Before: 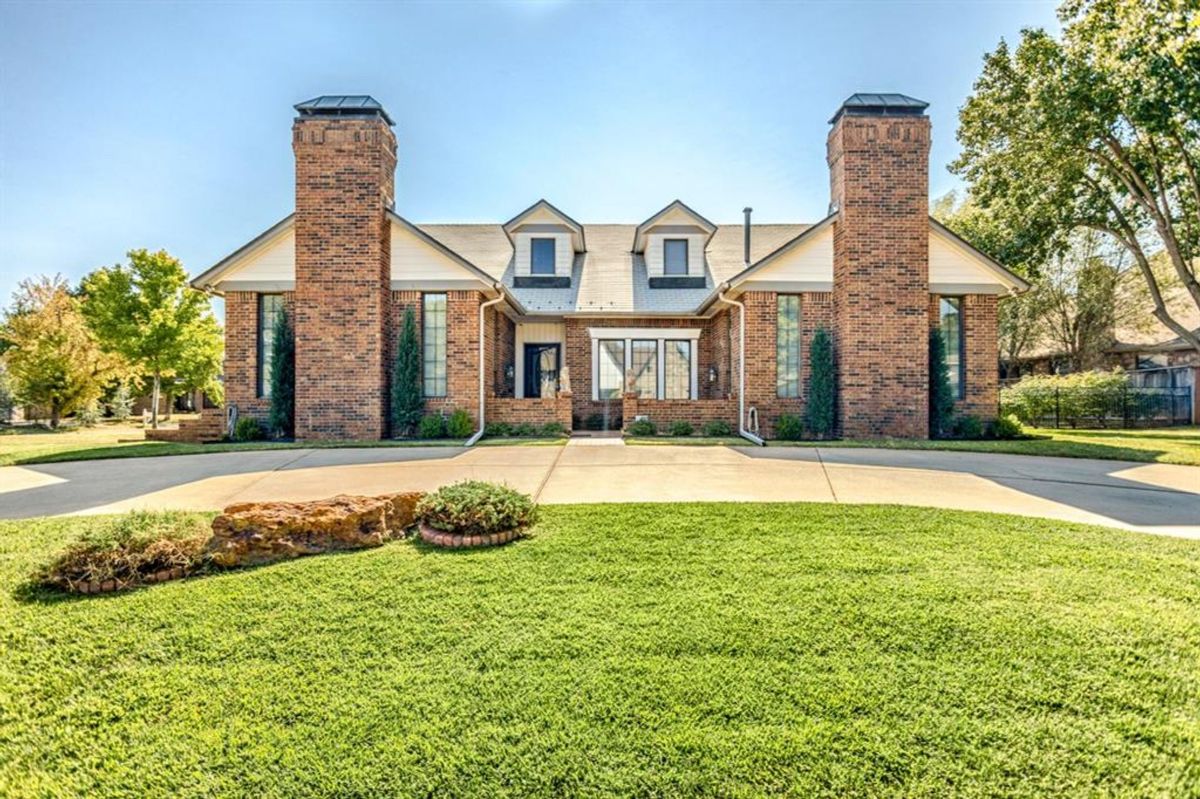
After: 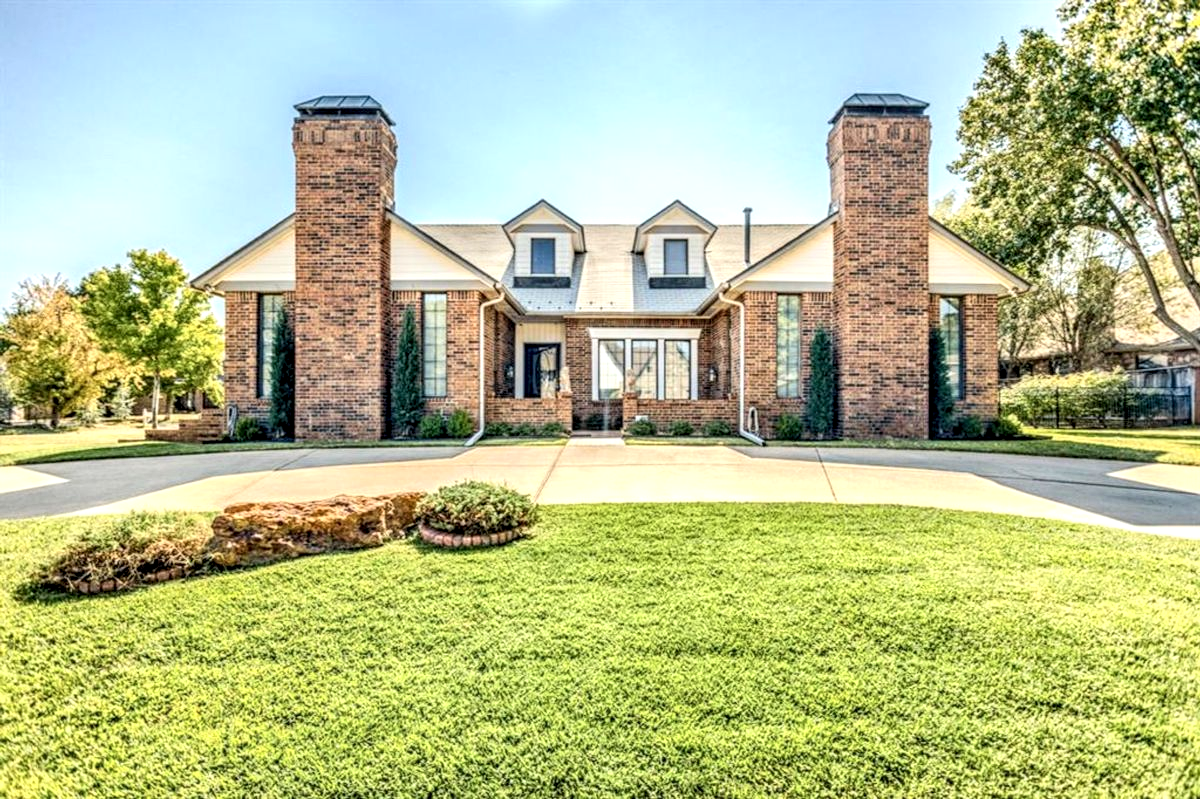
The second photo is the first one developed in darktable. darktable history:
local contrast: highlights 60%, shadows 60%, detail 160%
contrast brightness saturation: contrast 0.14, brightness 0.21
